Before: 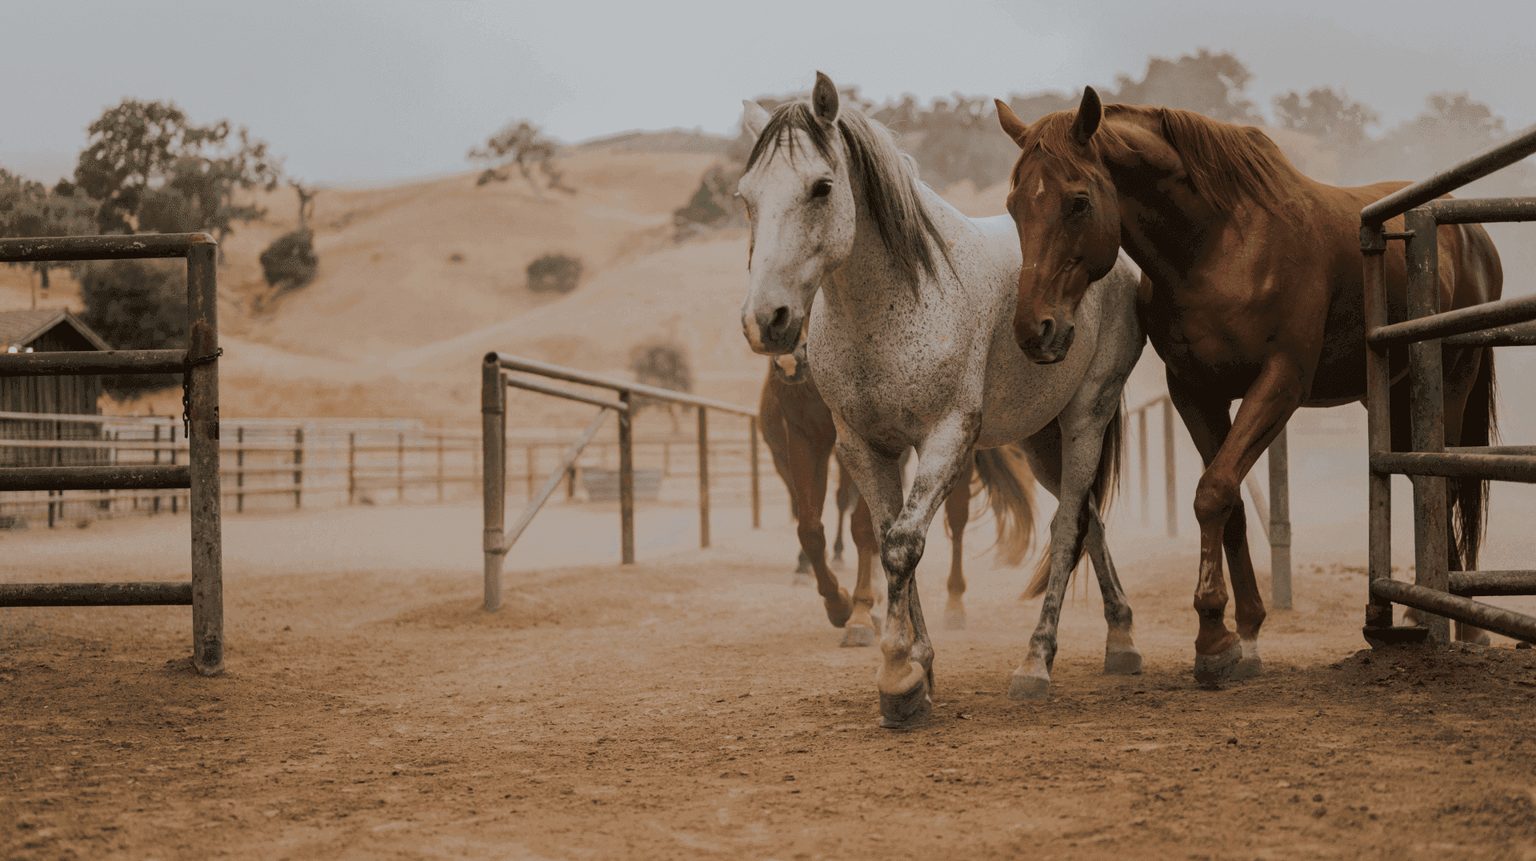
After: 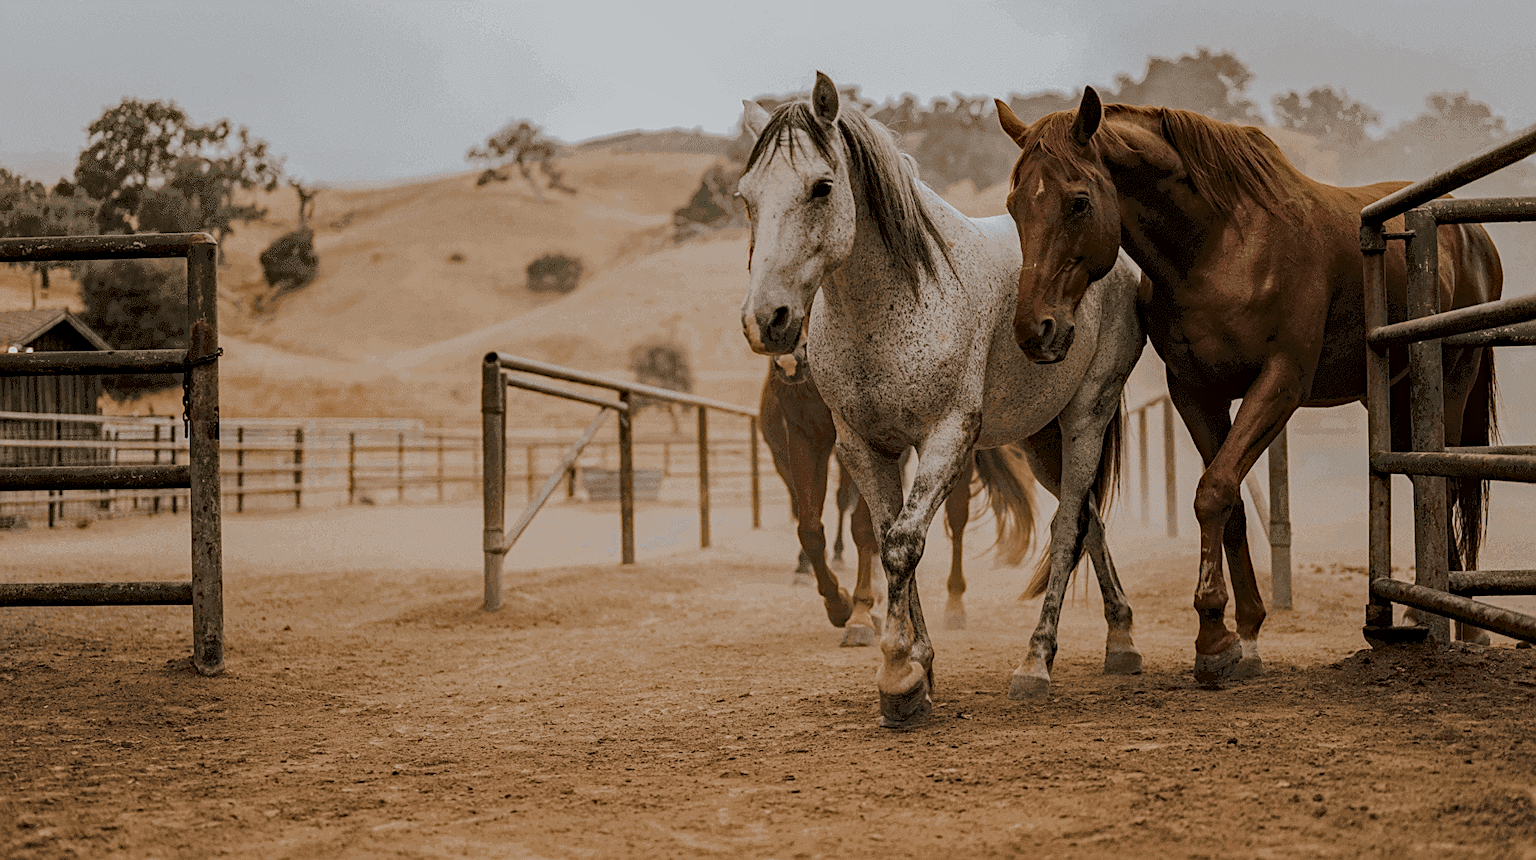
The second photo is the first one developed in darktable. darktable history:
local contrast: detail 130%
sharpen: on, module defaults
haze removal: strength 0.29, distance 0.25, compatibility mode true, adaptive false
white balance: emerald 1
